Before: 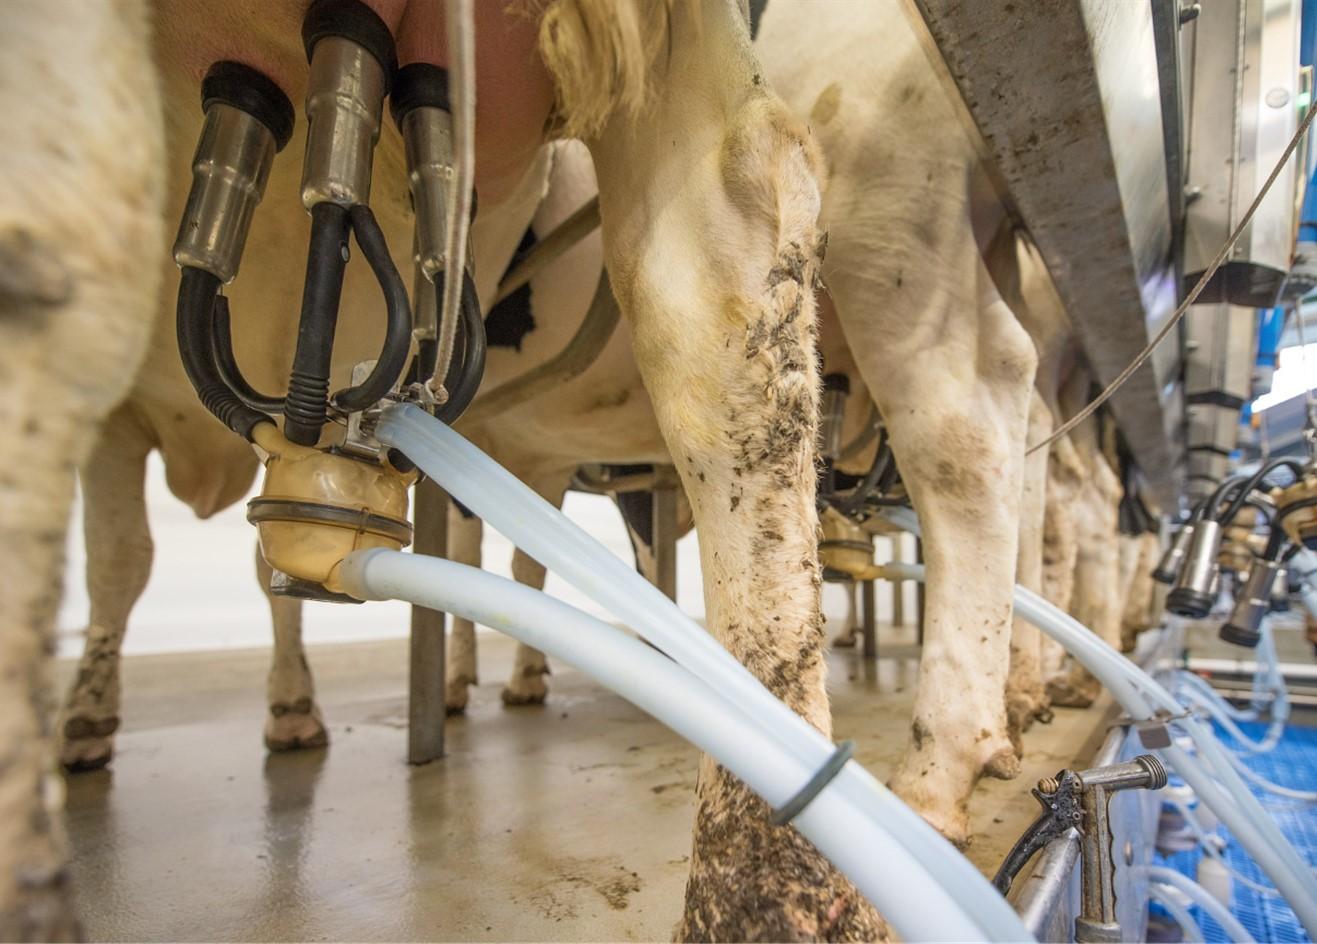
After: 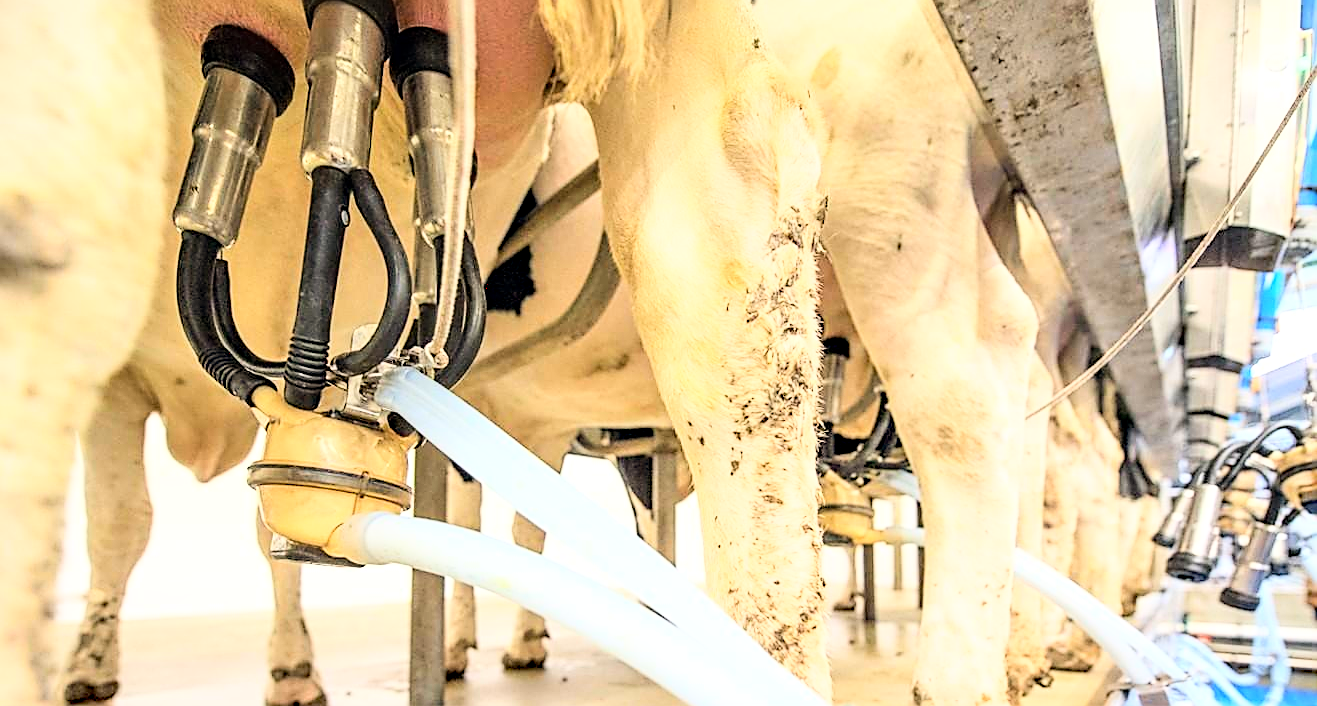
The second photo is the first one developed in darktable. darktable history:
sharpen: amount 0.742
crop: top 3.83%, bottom 21.213%
base curve: curves: ch0 [(0, 0) (0.007, 0.004) (0.027, 0.03) (0.046, 0.07) (0.207, 0.54) (0.442, 0.872) (0.673, 0.972) (1, 1)], fusion 1
